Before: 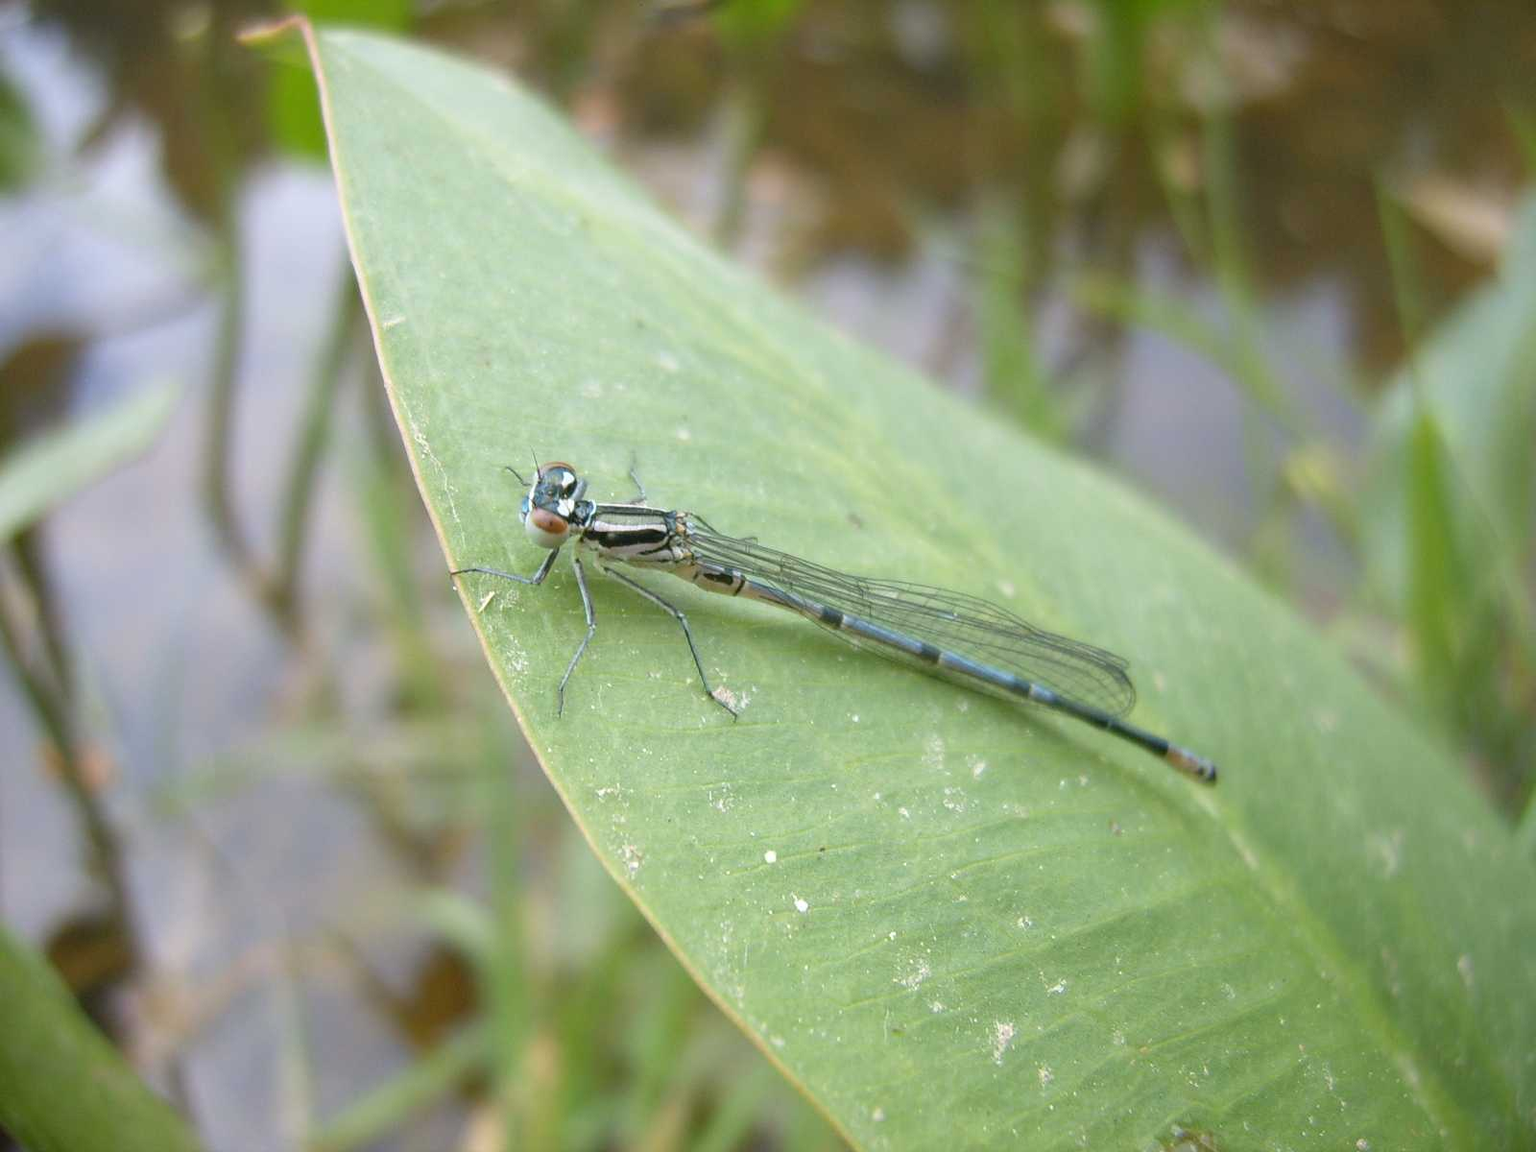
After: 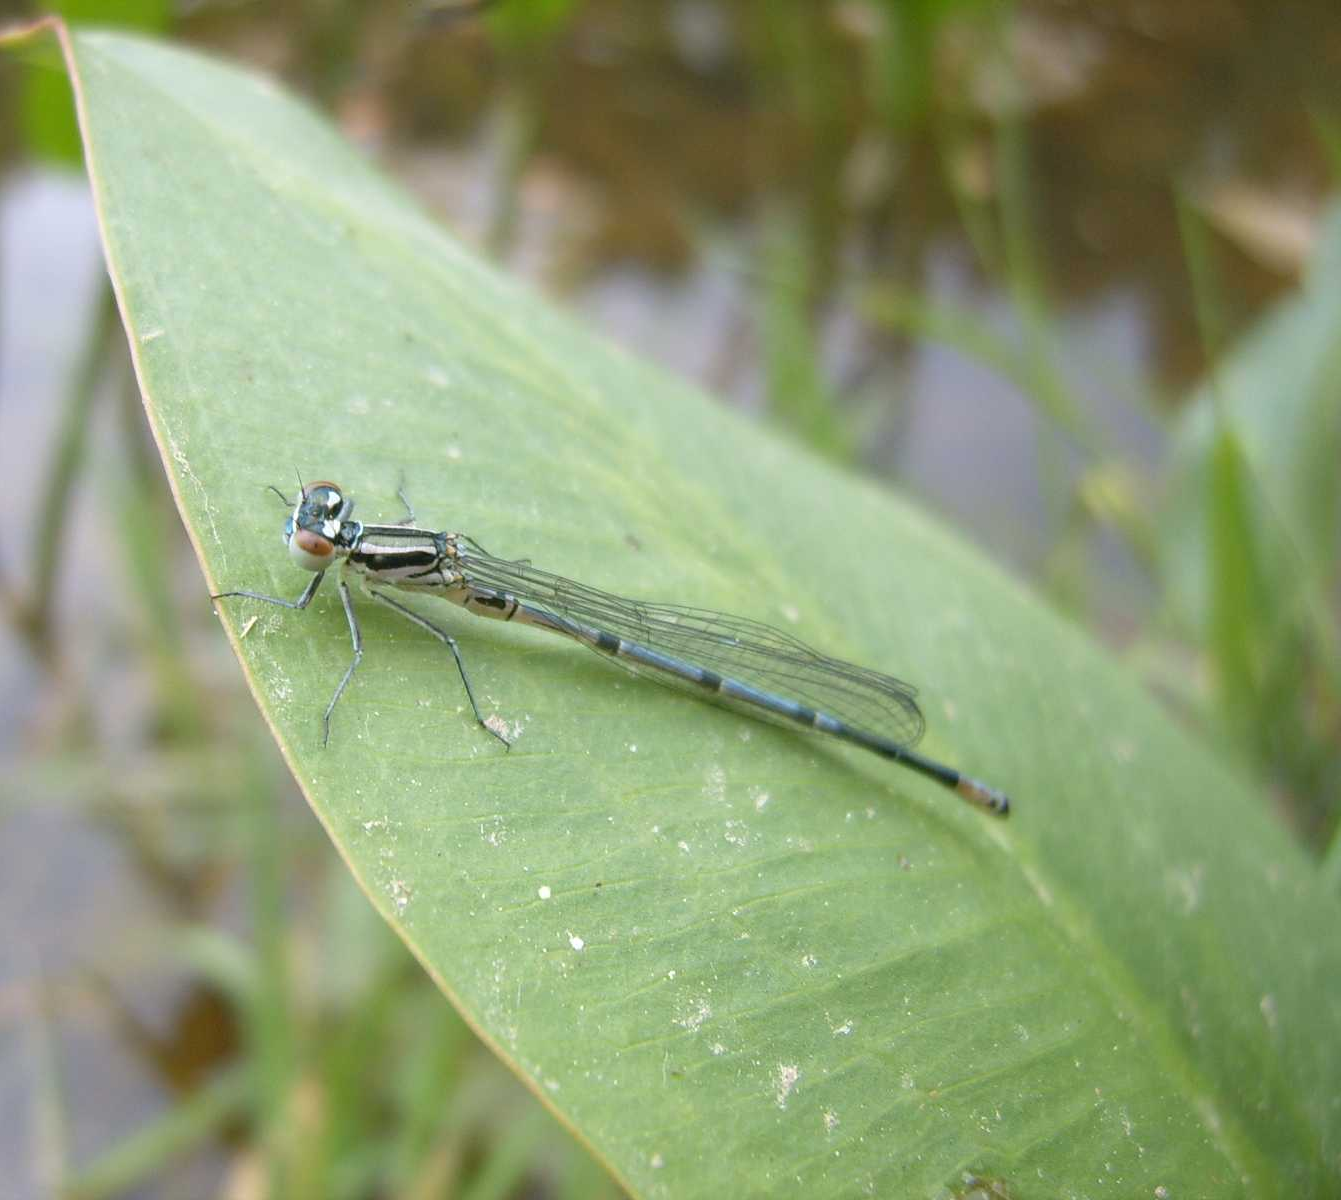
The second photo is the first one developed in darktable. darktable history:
crop: left 16.167%
